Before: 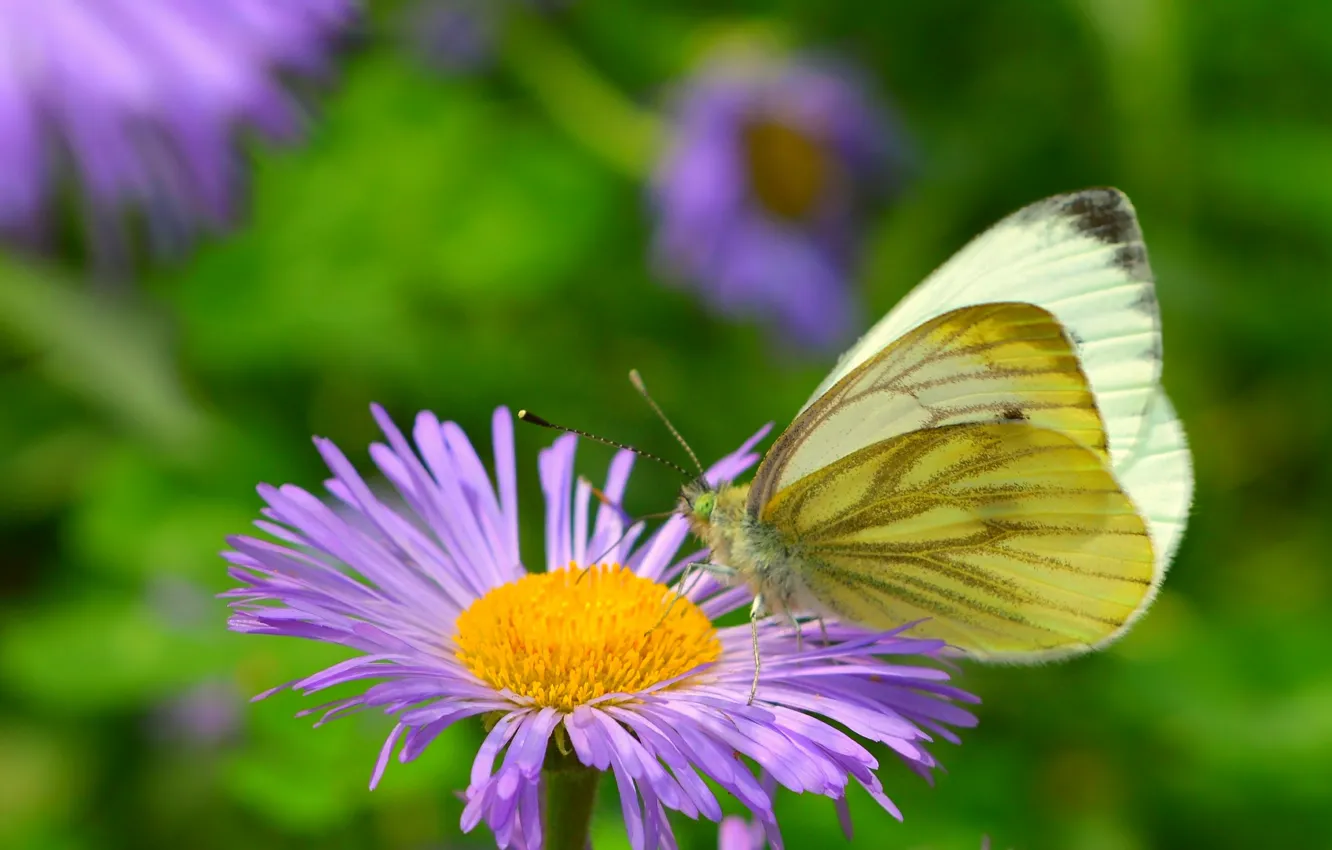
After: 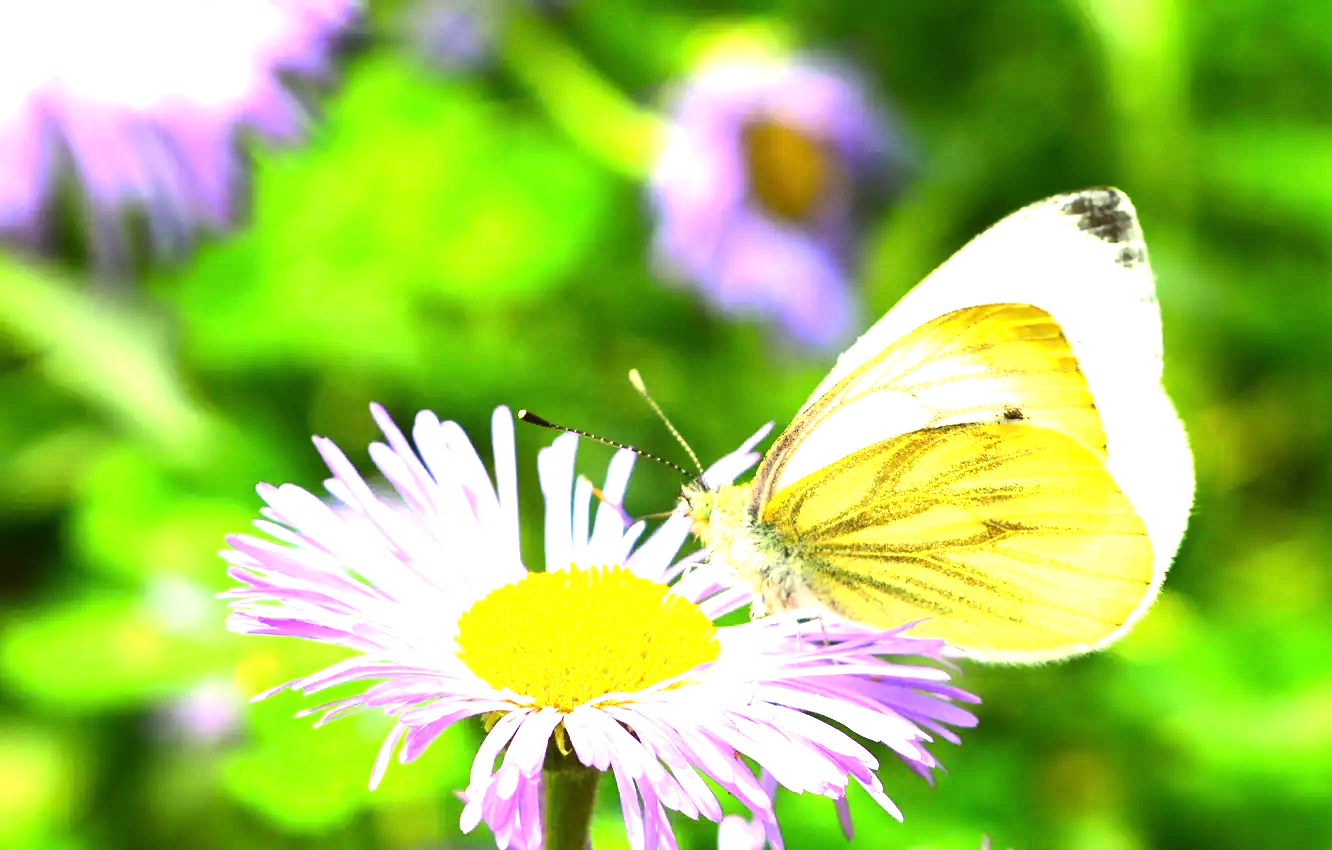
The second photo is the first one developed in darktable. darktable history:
tone equalizer: -8 EV -1.05 EV, -7 EV -0.981 EV, -6 EV -0.903 EV, -5 EV -0.551 EV, -3 EV 0.564 EV, -2 EV 0.884 EV, -1 EV 0.995 EV, +0 EV 1.08 EV, edges refinement/feathering 500, mask exposure compensation -1.57 EV, preserve details no
exposure: black level correction 0, exposure 1.289 EV, compensate highlight preservation false
